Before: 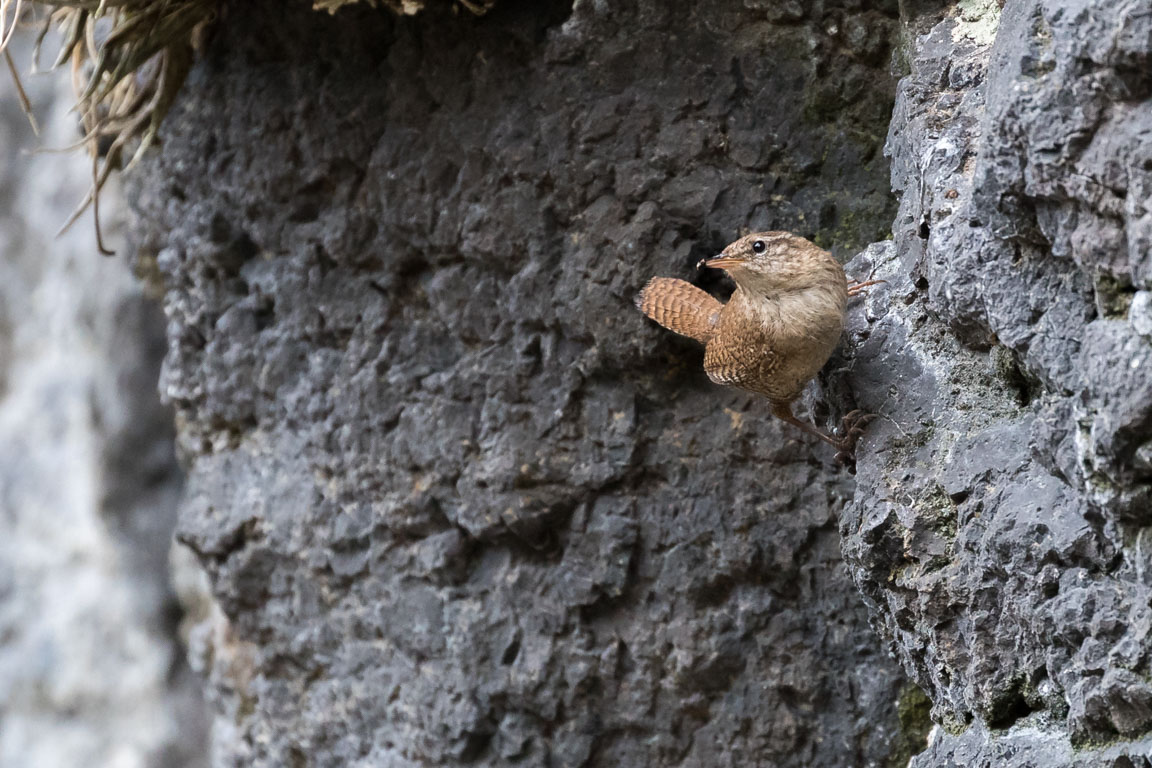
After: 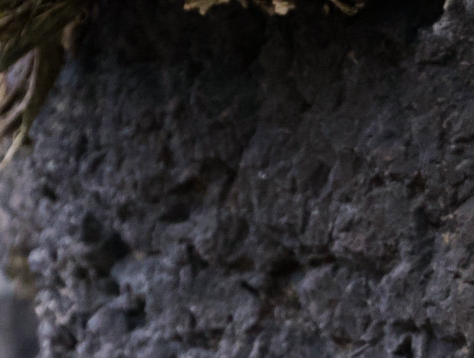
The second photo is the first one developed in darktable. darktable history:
exposure: exposure -0.59 EV, compensate highlight preservation false
color balance rgb: shadows lift › luminance -9.803%, power › chroma 1.025%, power › hue 255.24°, perceptual saturation grading › global saturation 25.47%
color correction: highlights a* 5.96, highlights b* 4.82
crop and rotate: left 11.214%, top 0.045%, right 47.605%, bottom 53.24%
